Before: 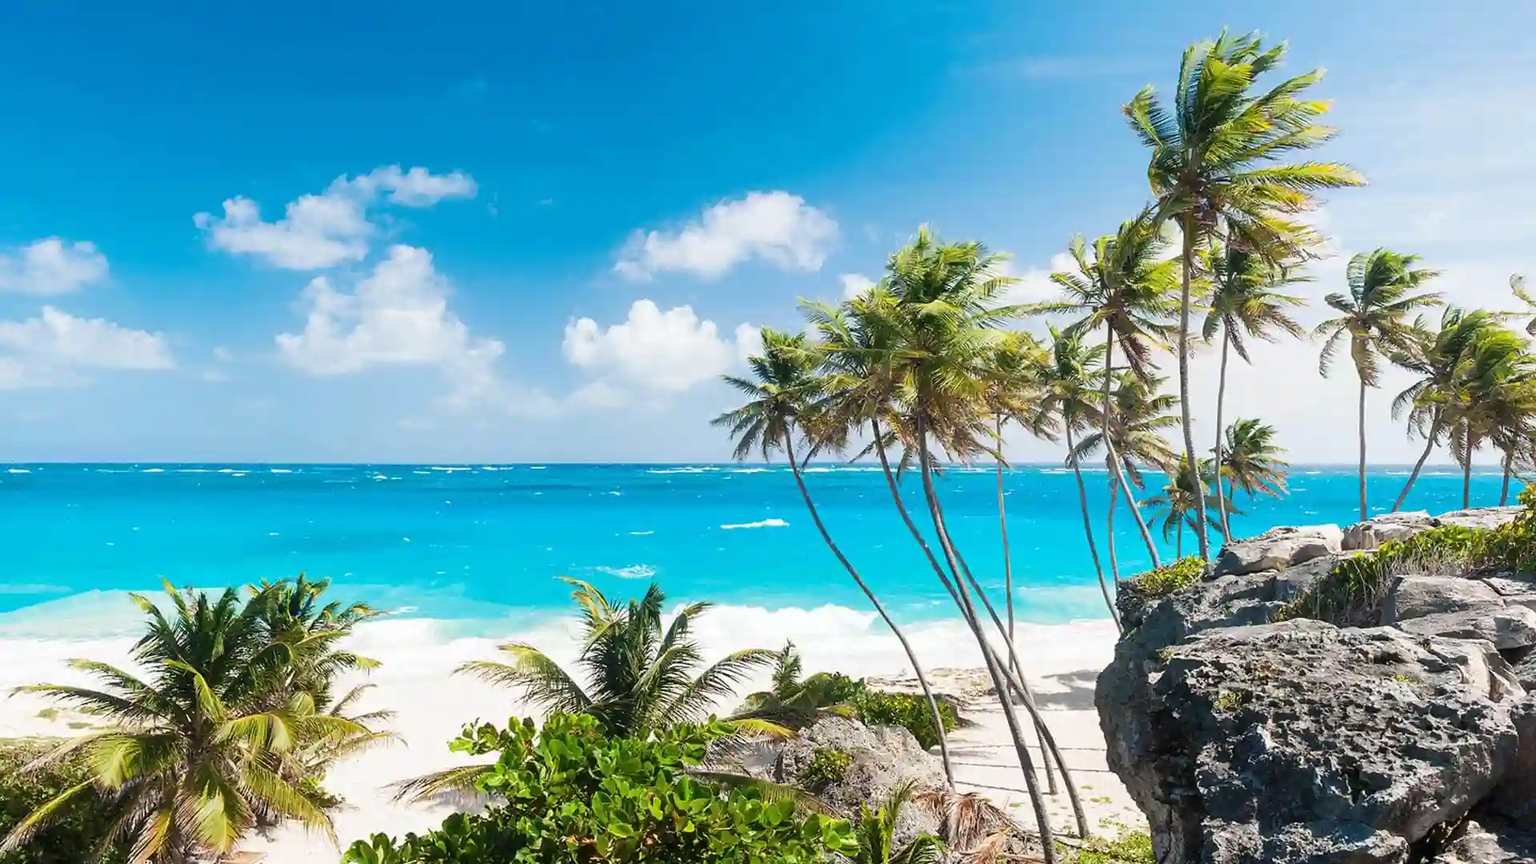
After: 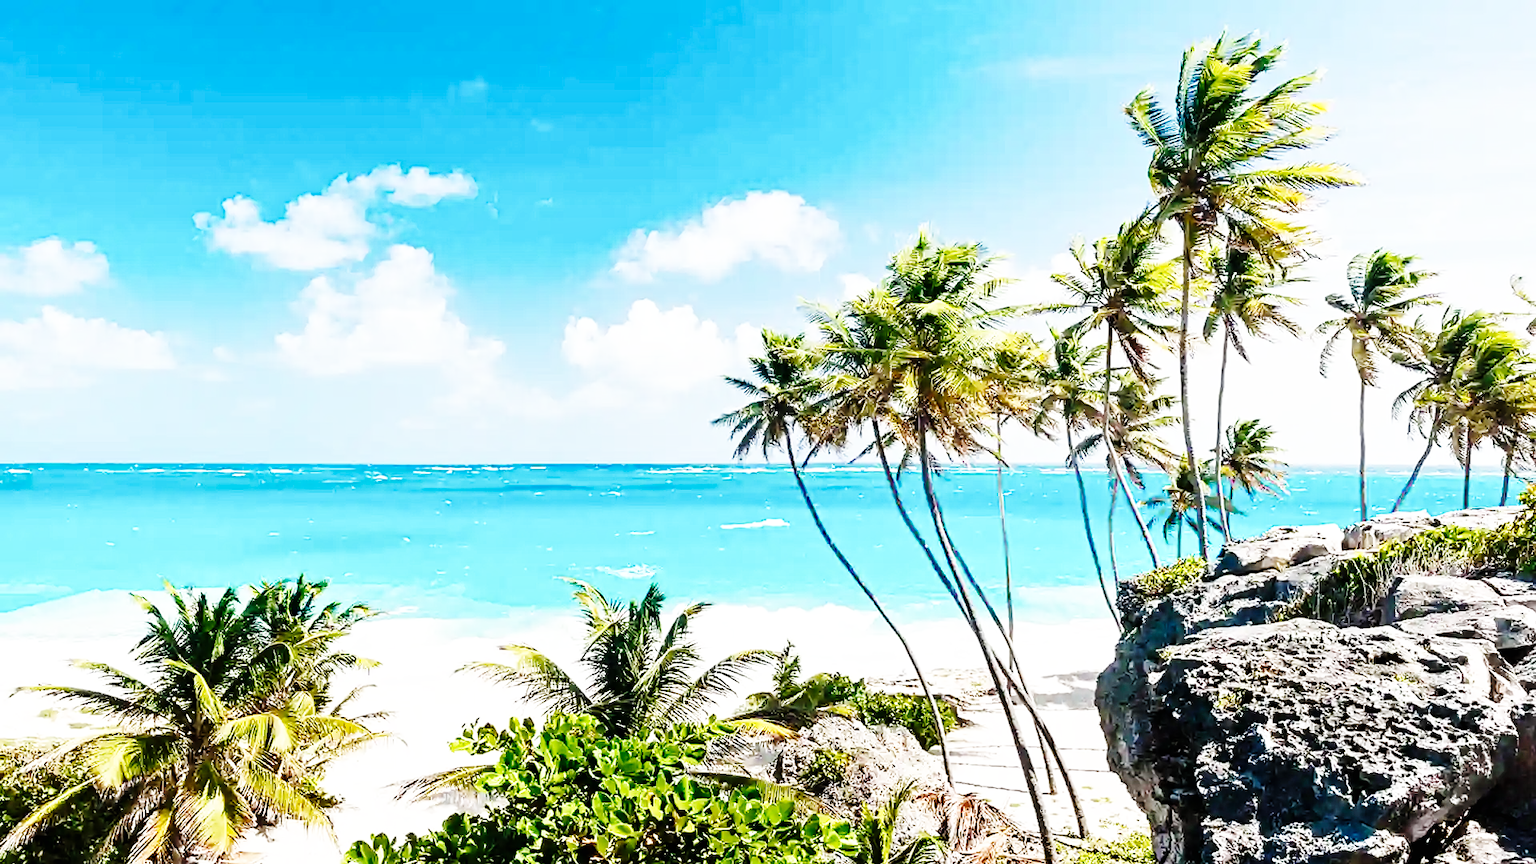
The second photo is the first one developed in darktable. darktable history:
contrast equalizer: octaves 7, y [[0.502, 0.517, 0.543, 0.576, 0.611, 0.631], [0.5 ×6], [0.5 ×6], [0 ×6], [0 ×6]]
base curve: curves: ch0 [(0, 0) (0, 0) (0.002, 0.001) (0.008, 0.003) (0.019, 0.011) (0.037, 0.037) (0.064, 0.11) (0.102, 0.232) (0.152, 0.379) (0.216, 0.524) (0.296, 0.665) (0.394, 0.789) (0.512, 0.881) (0.651, 0.945) (0.813, 0.986) (1, 1)], preserve colors none
